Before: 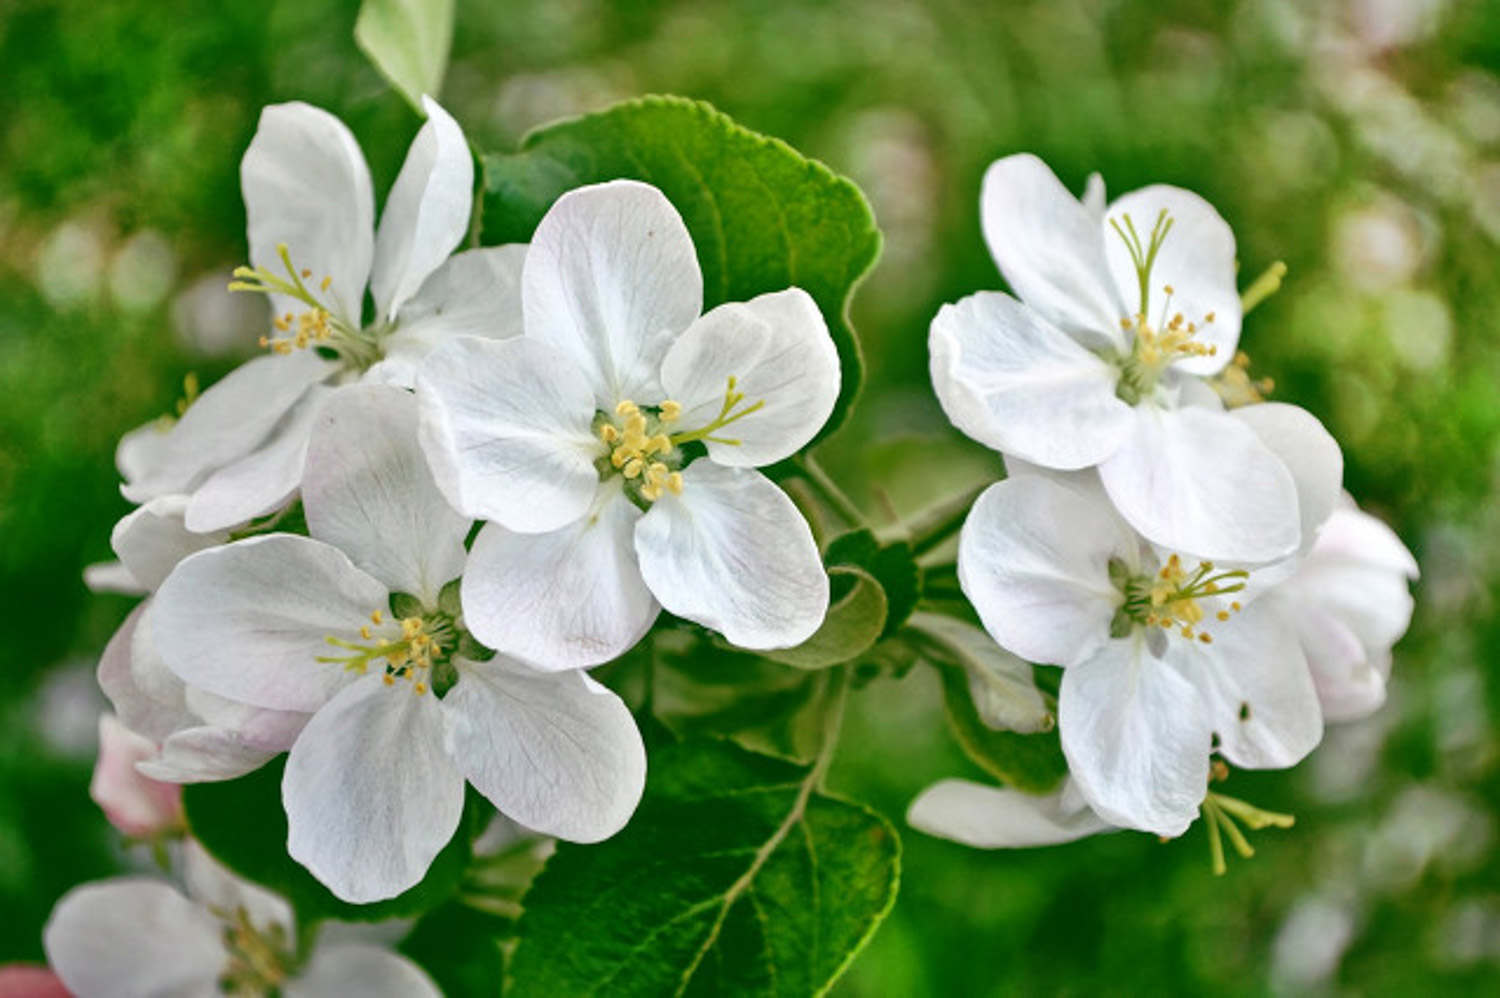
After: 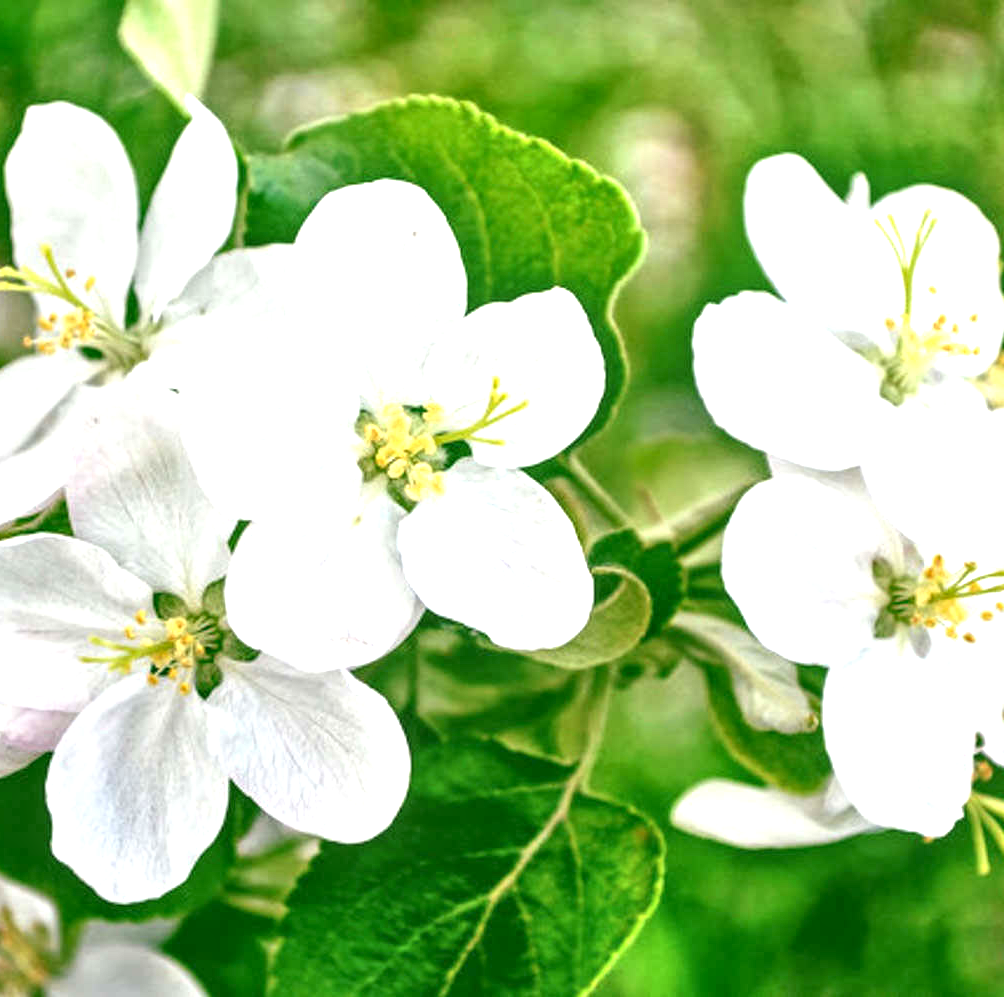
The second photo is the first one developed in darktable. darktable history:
local contrast: on, module defaults
exposure: black level correction 0.001, exposure 1.04 EV, compensate highlight preservation false
crop and rotate: left 15.831%, right 17.174%
